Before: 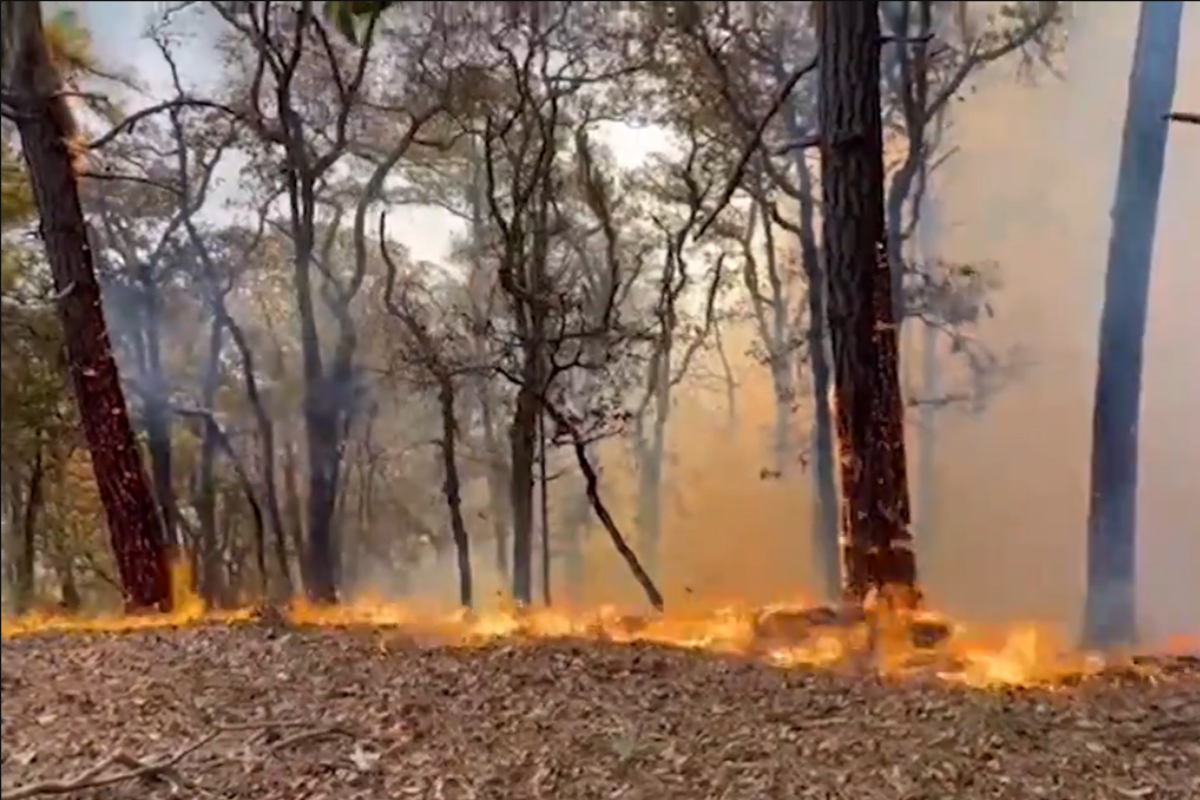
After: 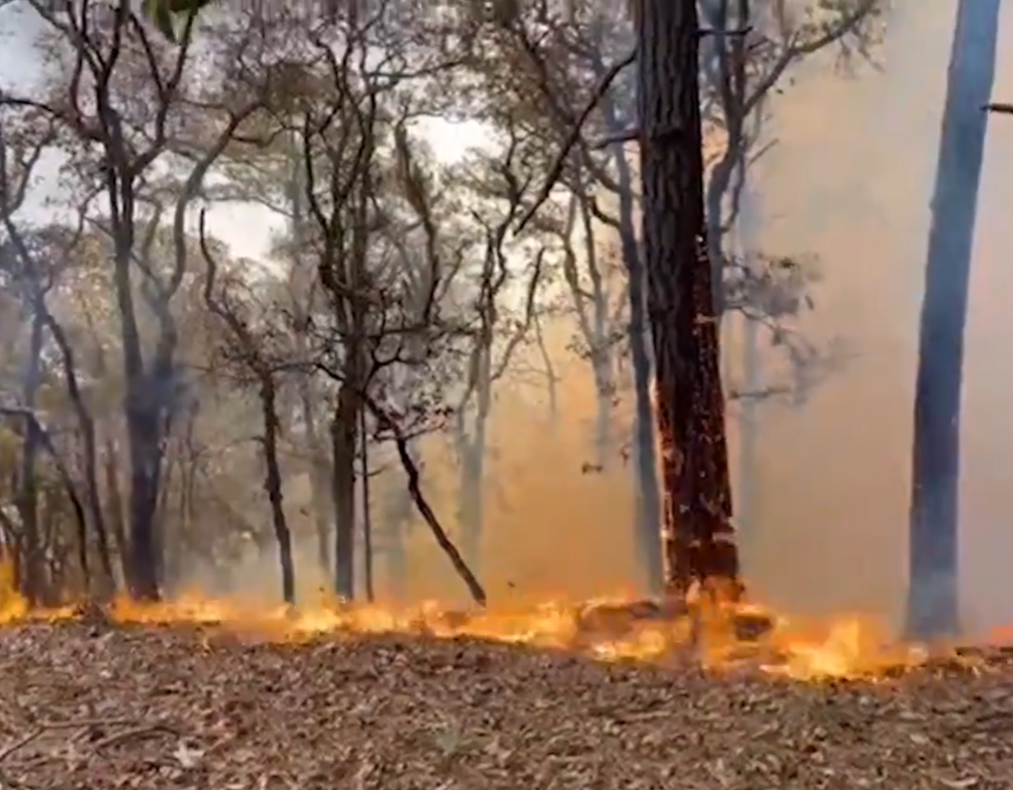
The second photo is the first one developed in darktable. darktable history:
rotate and perspective: rotation -0.45°, automatic cropping original format, crop left 0.008, crop right 0.992, crop top 0.012, crop bottom 0.988
crop and rotate: left 14.584%
